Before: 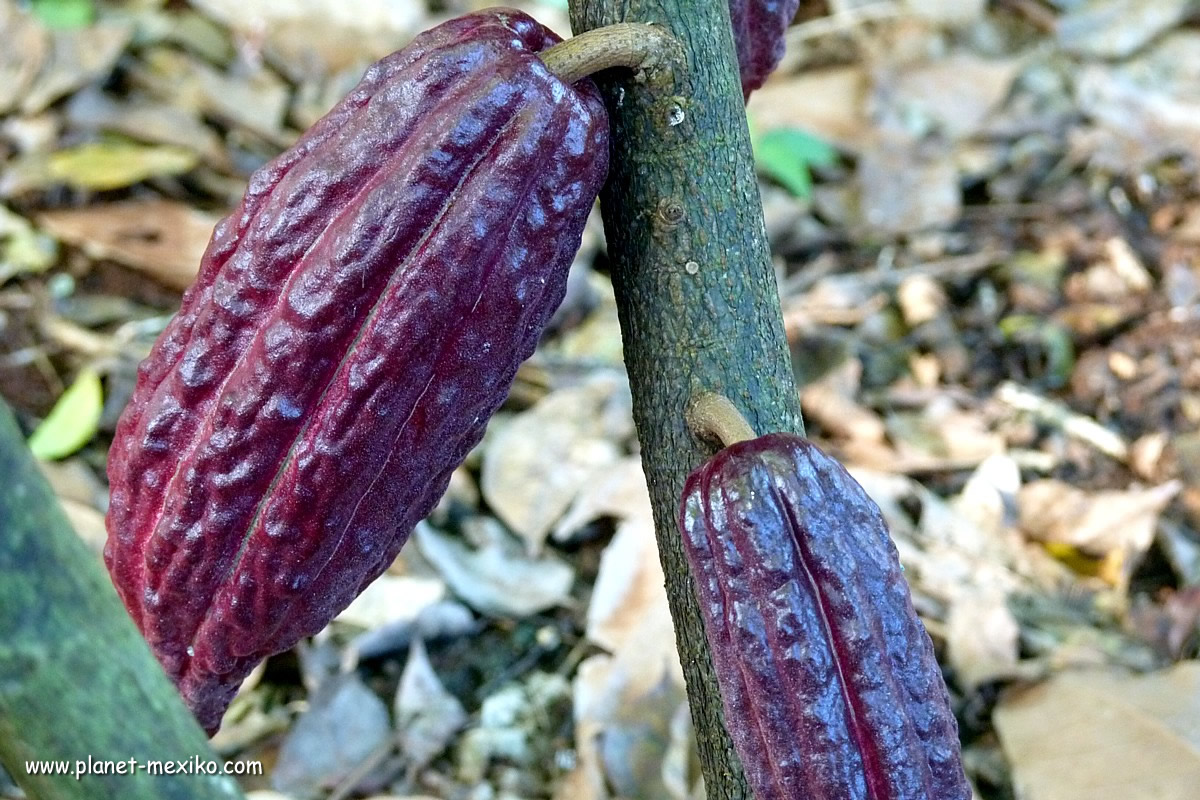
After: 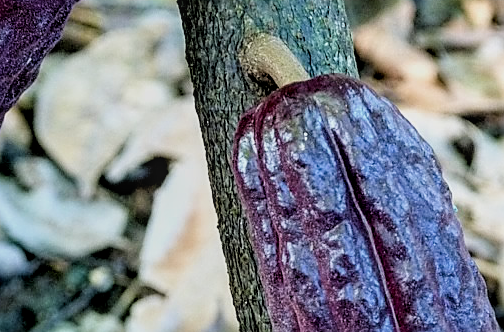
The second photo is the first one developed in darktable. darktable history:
filmic rgb: black relative exposure -7.78 EV, white relative exposure 4.35 EV, target black luminance 0%, hardness 3.75, latitude 50.56%, contrast 1.063, highlights saturation mix 8.84%, shadows ↔ highlights balance -0.284%
local contrast: on, module defaults
crop: left 37.322%, top 44.997%, right 20.611%, bottom 13.463%
sharpen: on, module defaults
